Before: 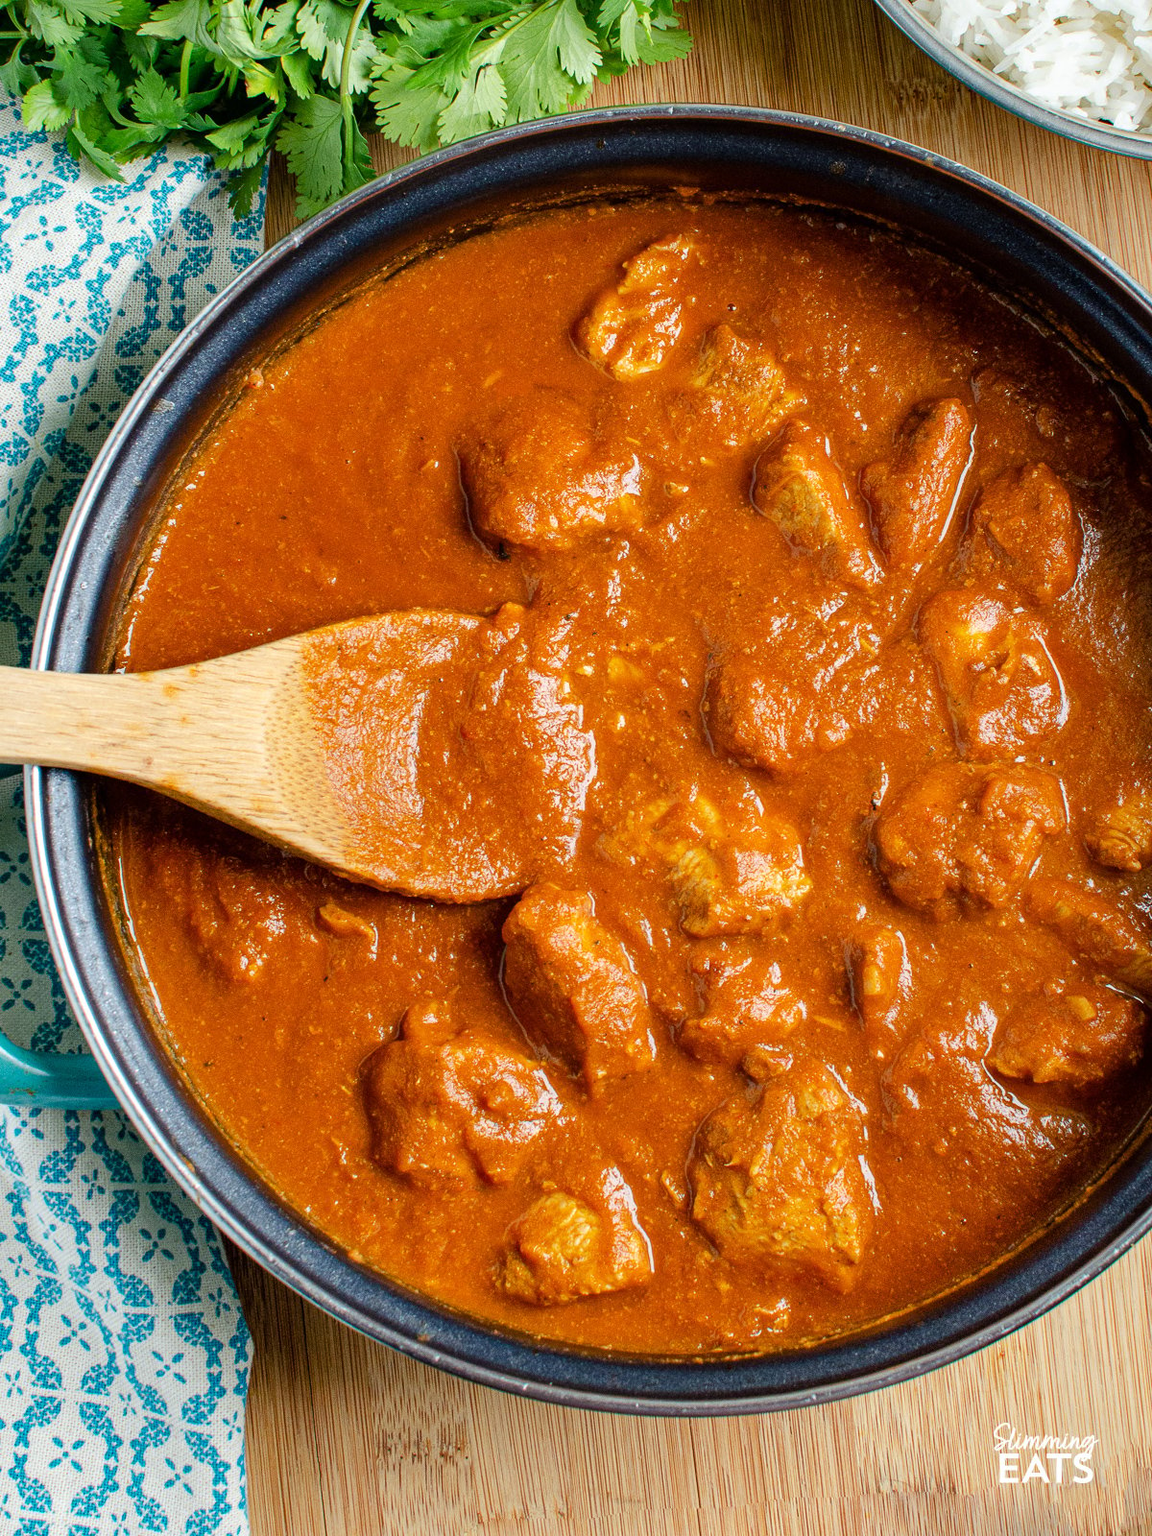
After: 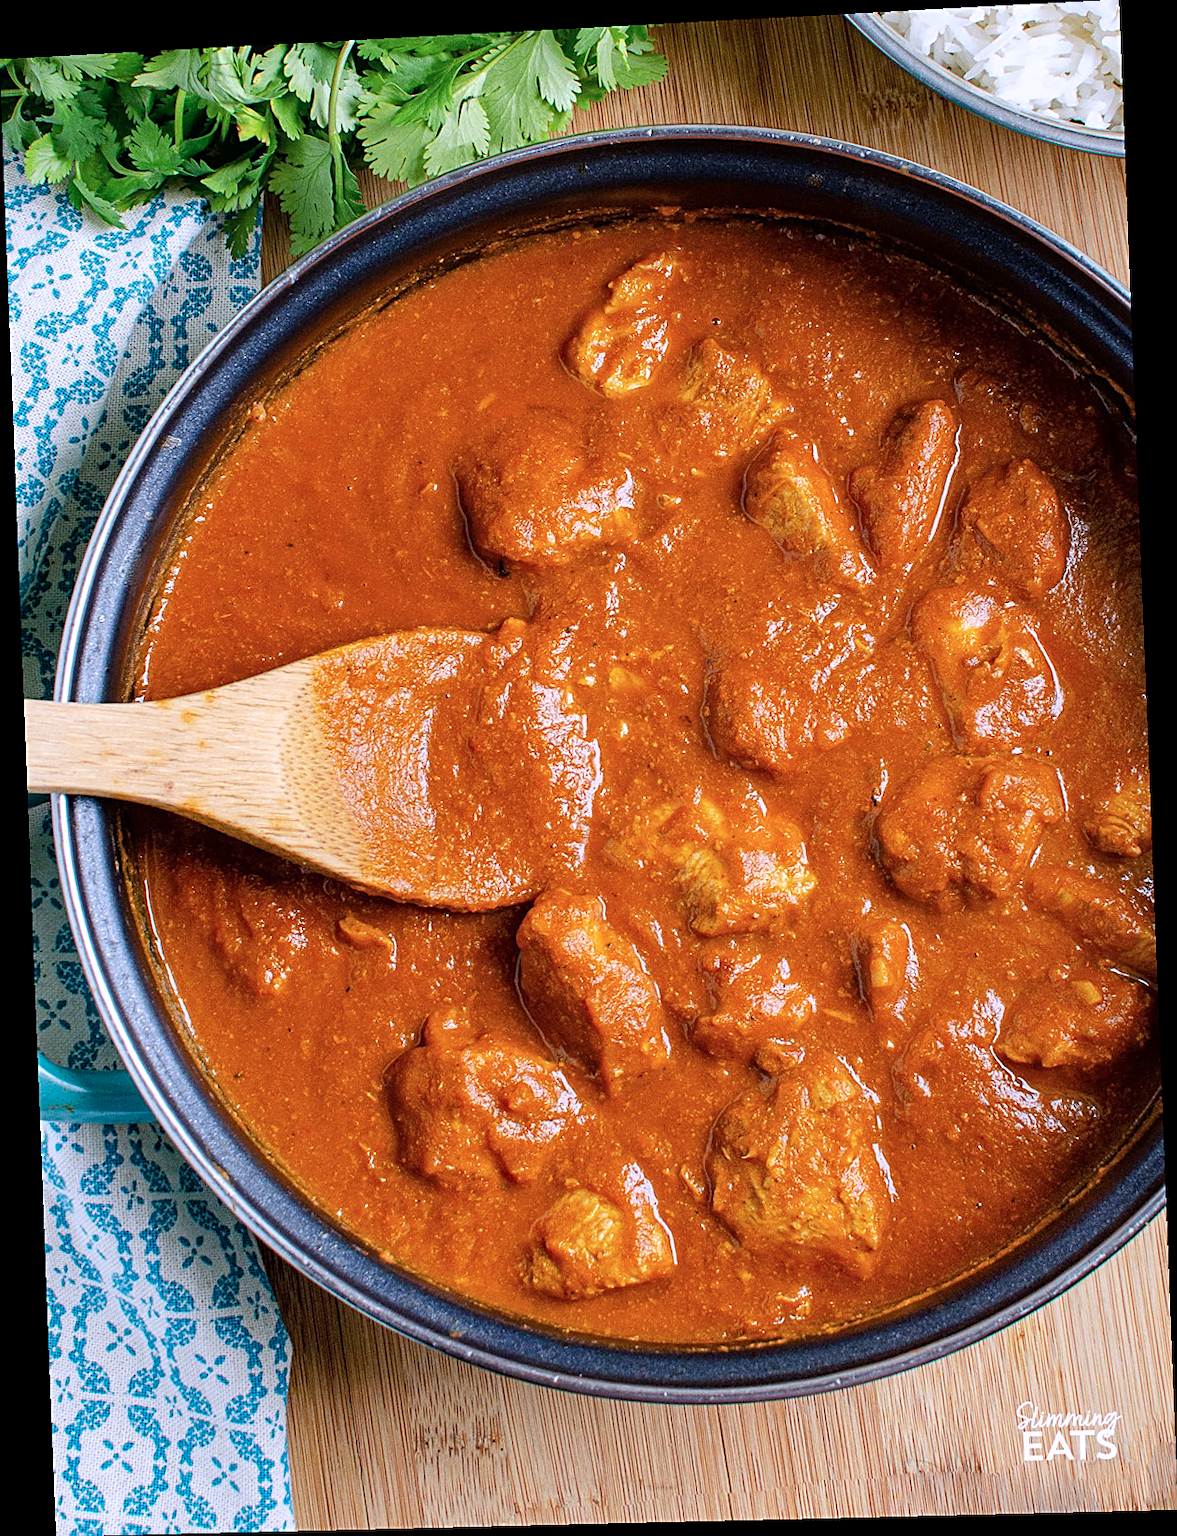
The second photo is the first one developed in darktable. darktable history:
sharpen: on, module defaults
rotate and perspective: rotation -2.22°, lens shift (horizontal) -0.022, automatic cropping off
color calibration: illuminant as shot in camera, x 0.363, y 0.385, temperature 4528.04 K
